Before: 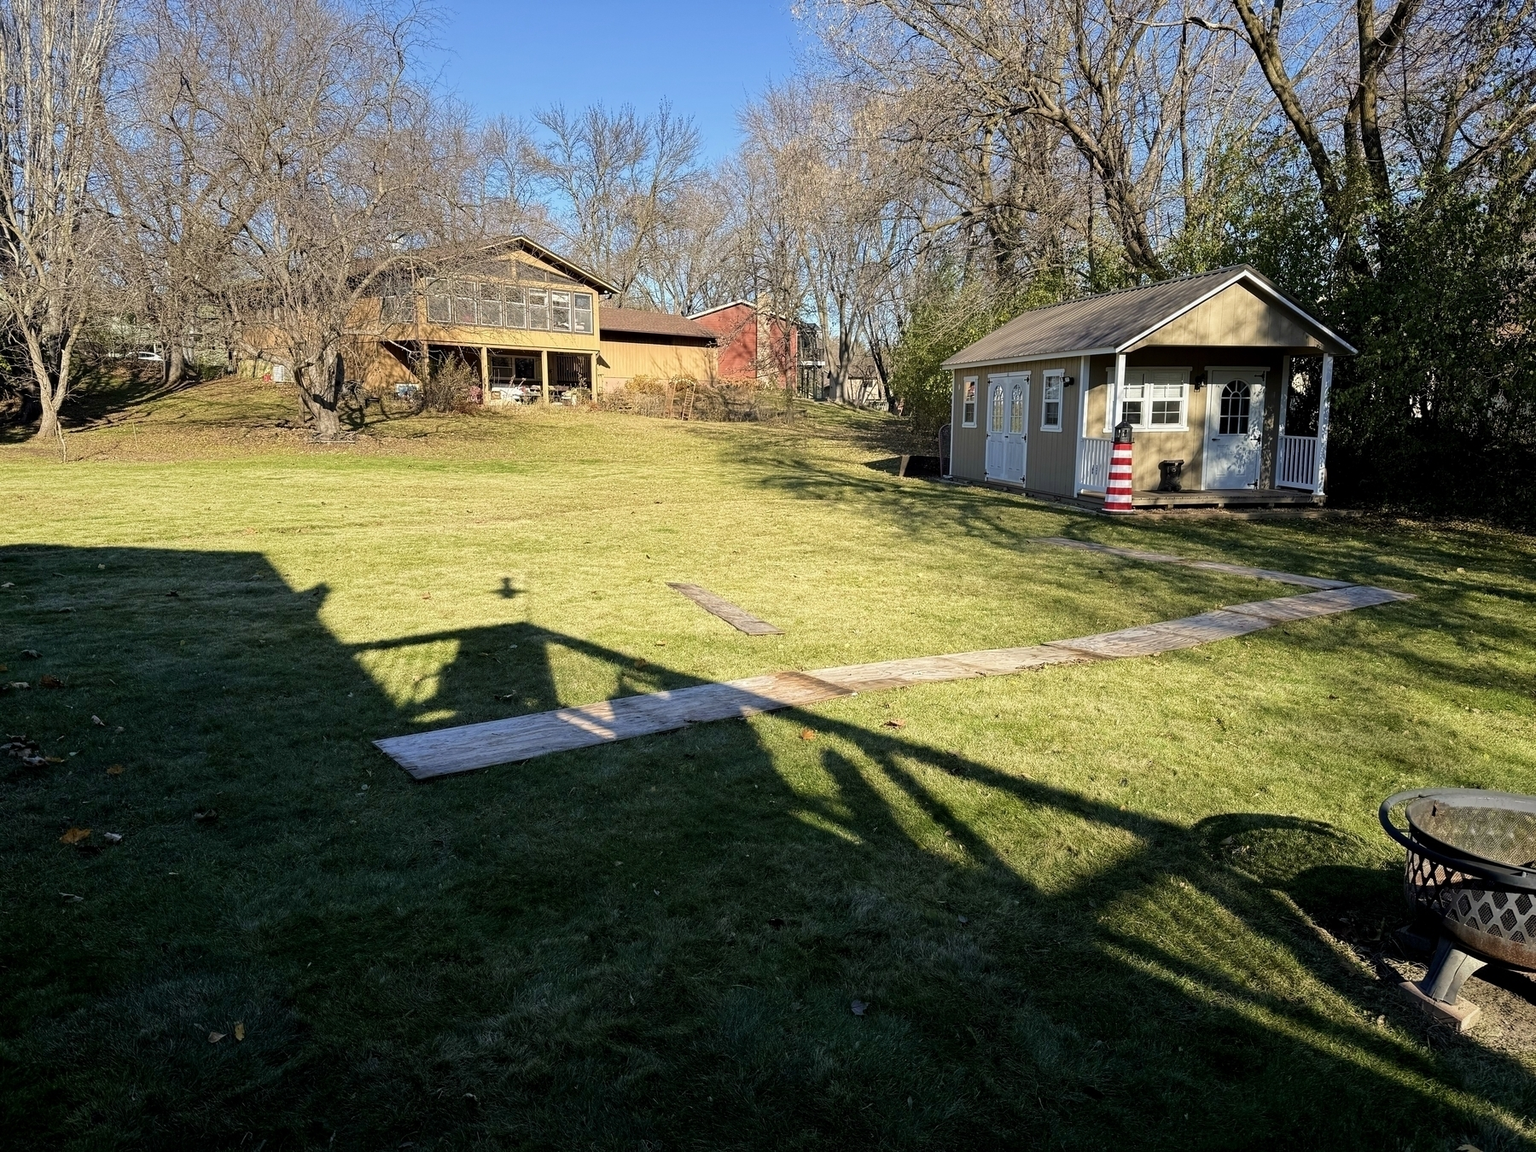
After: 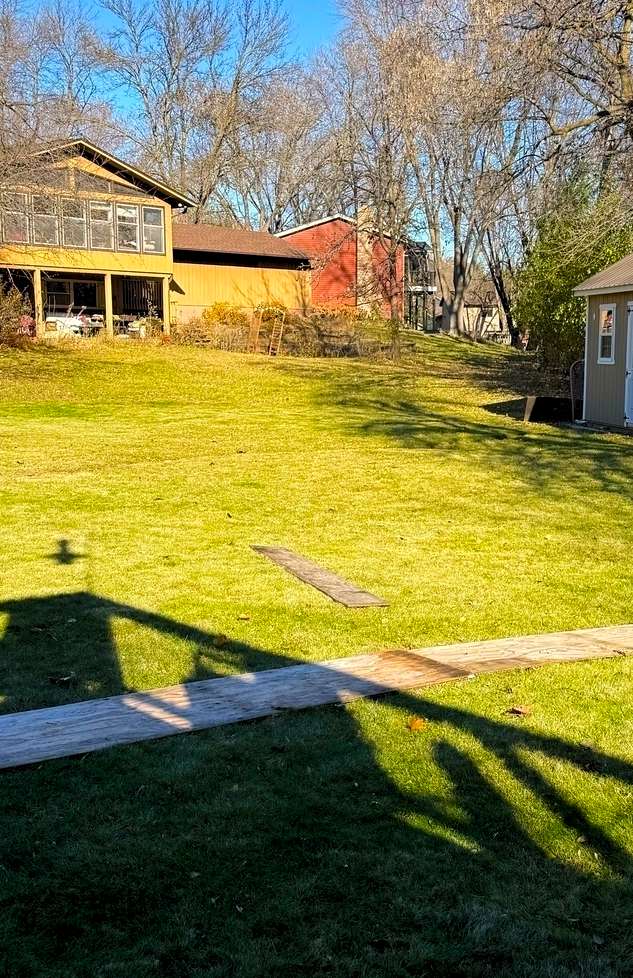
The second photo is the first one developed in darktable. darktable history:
color balance rgb: perceptual saturation grading › global saturation 30%, global vibrance 10%
levels: levels [0.031, 0.5, 0.969]
crop and rotate: left 29.476%, top 10.214%, right 35.32%, bottom 17.333%
